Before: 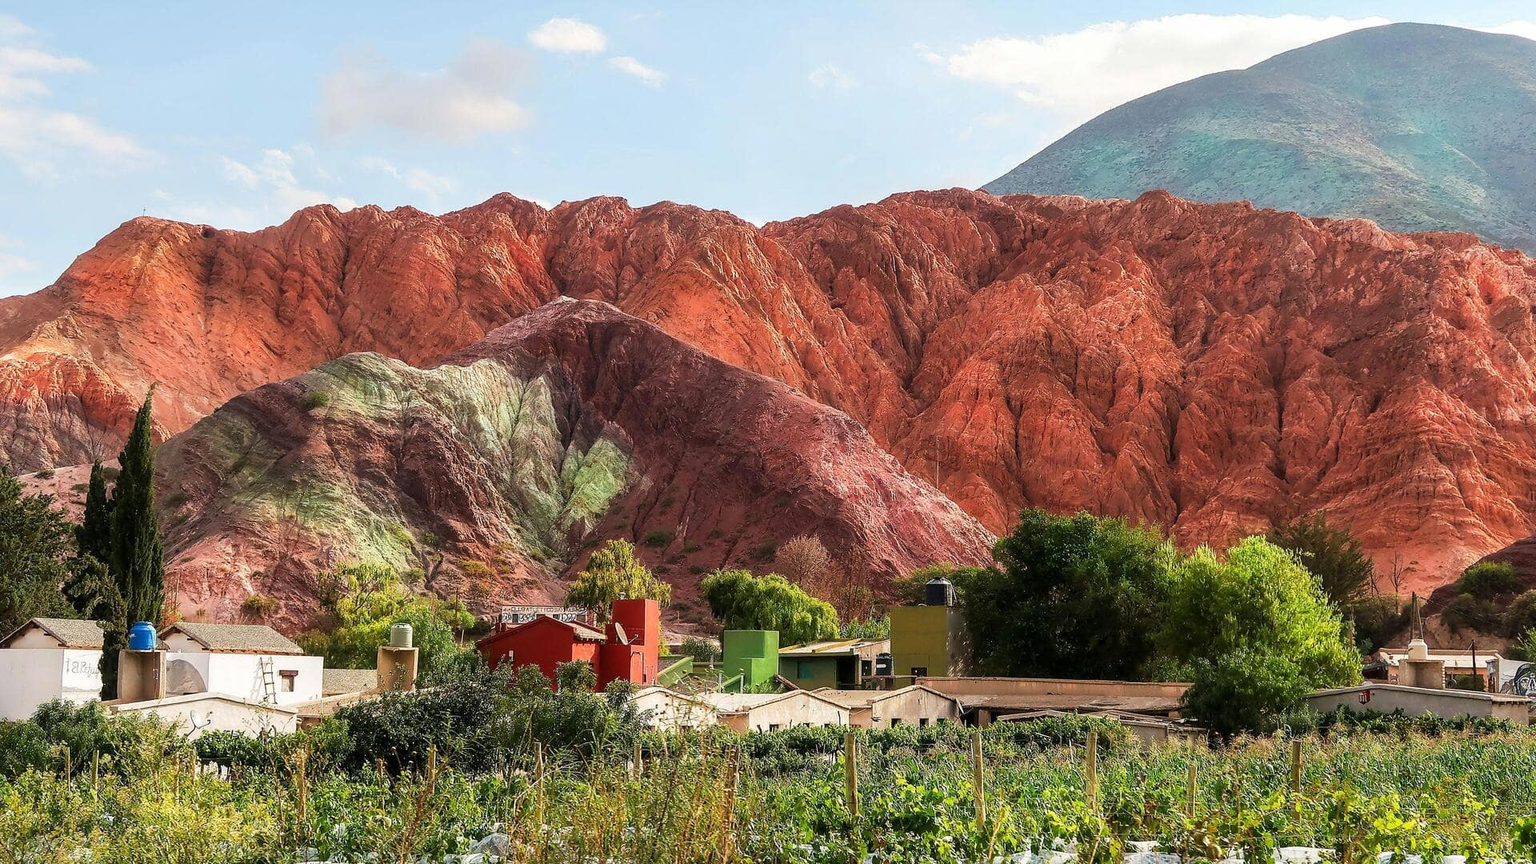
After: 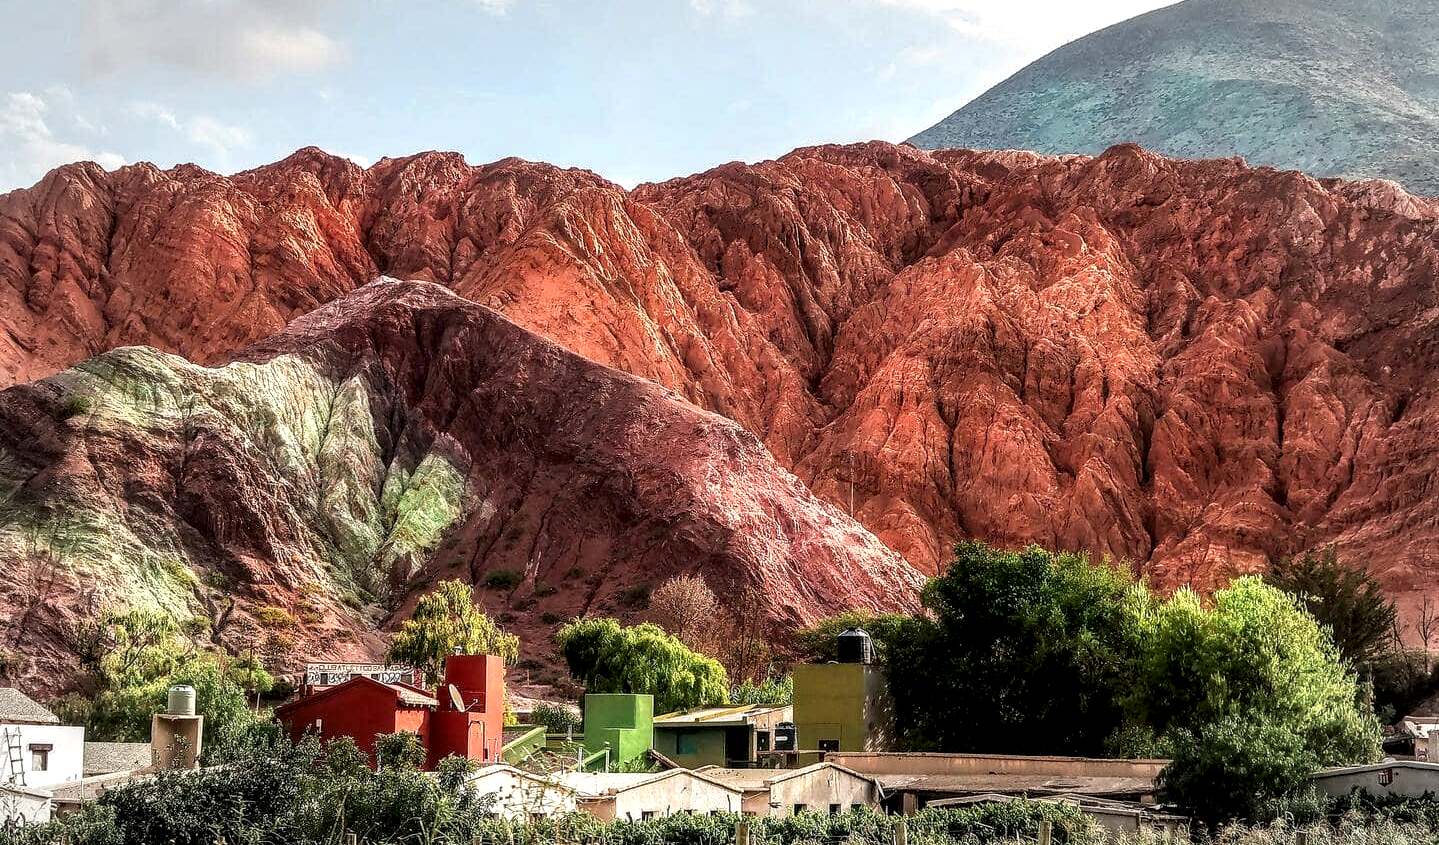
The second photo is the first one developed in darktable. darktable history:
vignetting: brightness -0.158, automatic ratio true
crop: left 16.681%, top 8.792%, right 8.333%, bottom 12.6%
local contrast: highlights 65%, shadows 53%, detail 168%, midtone range 0.515
